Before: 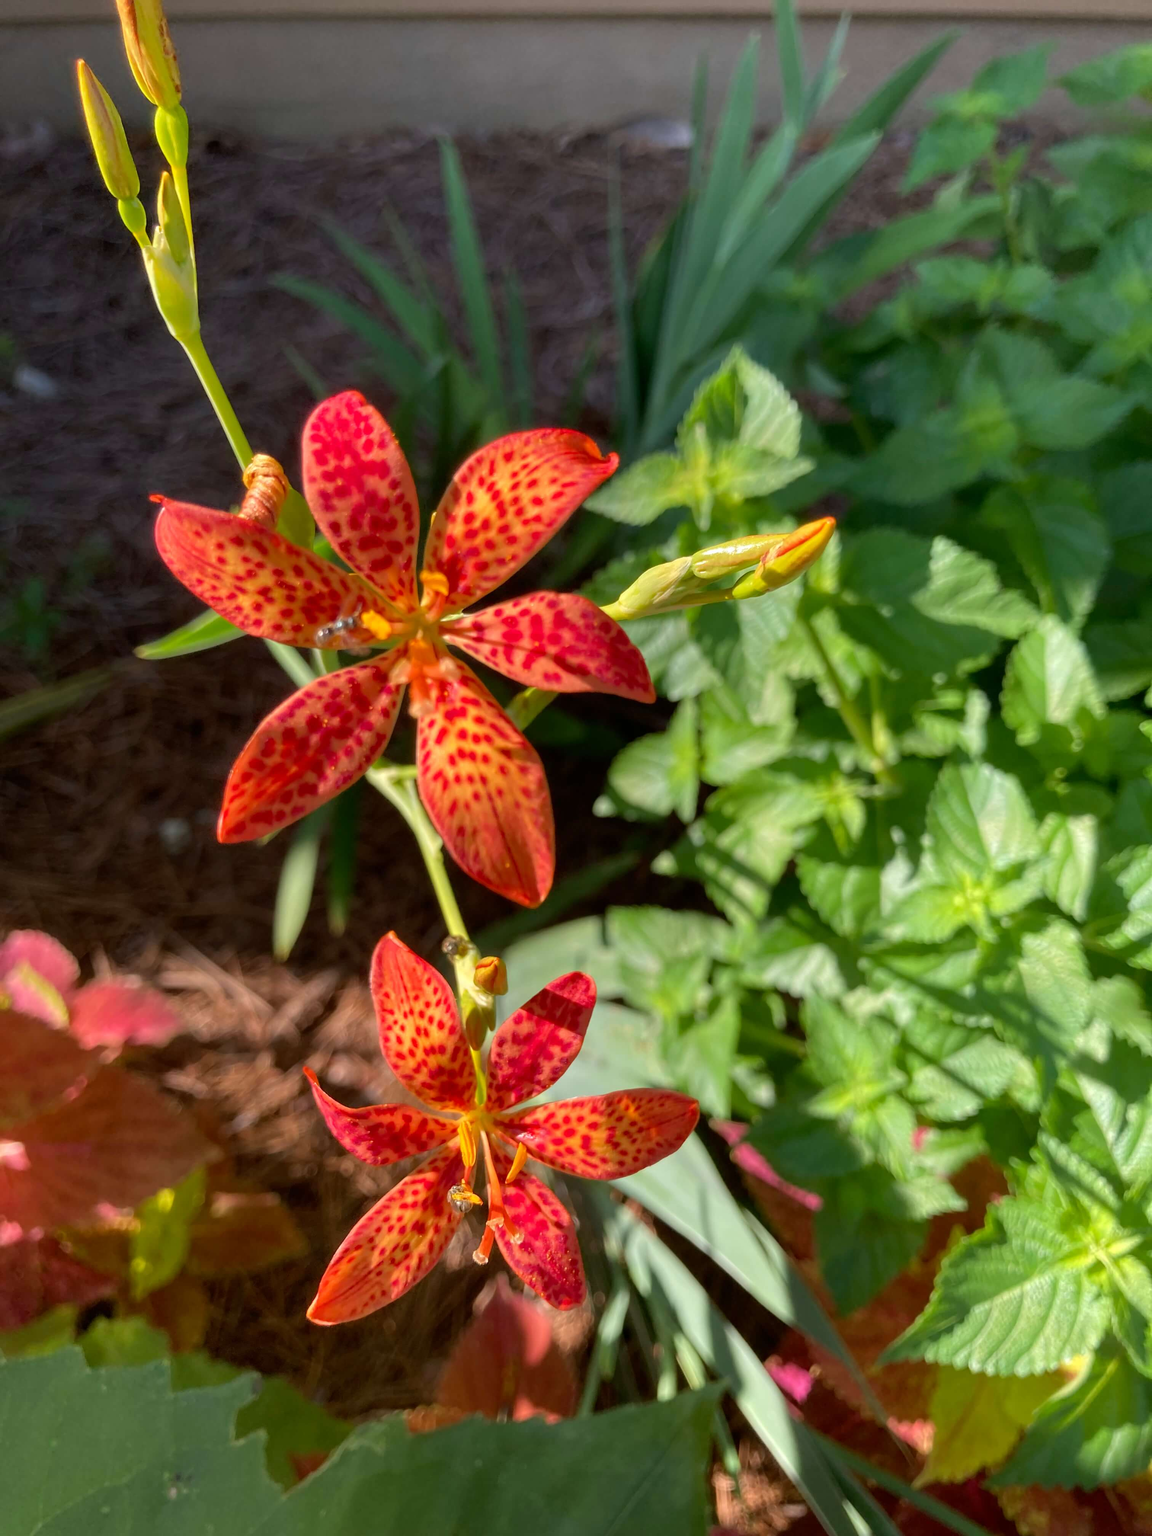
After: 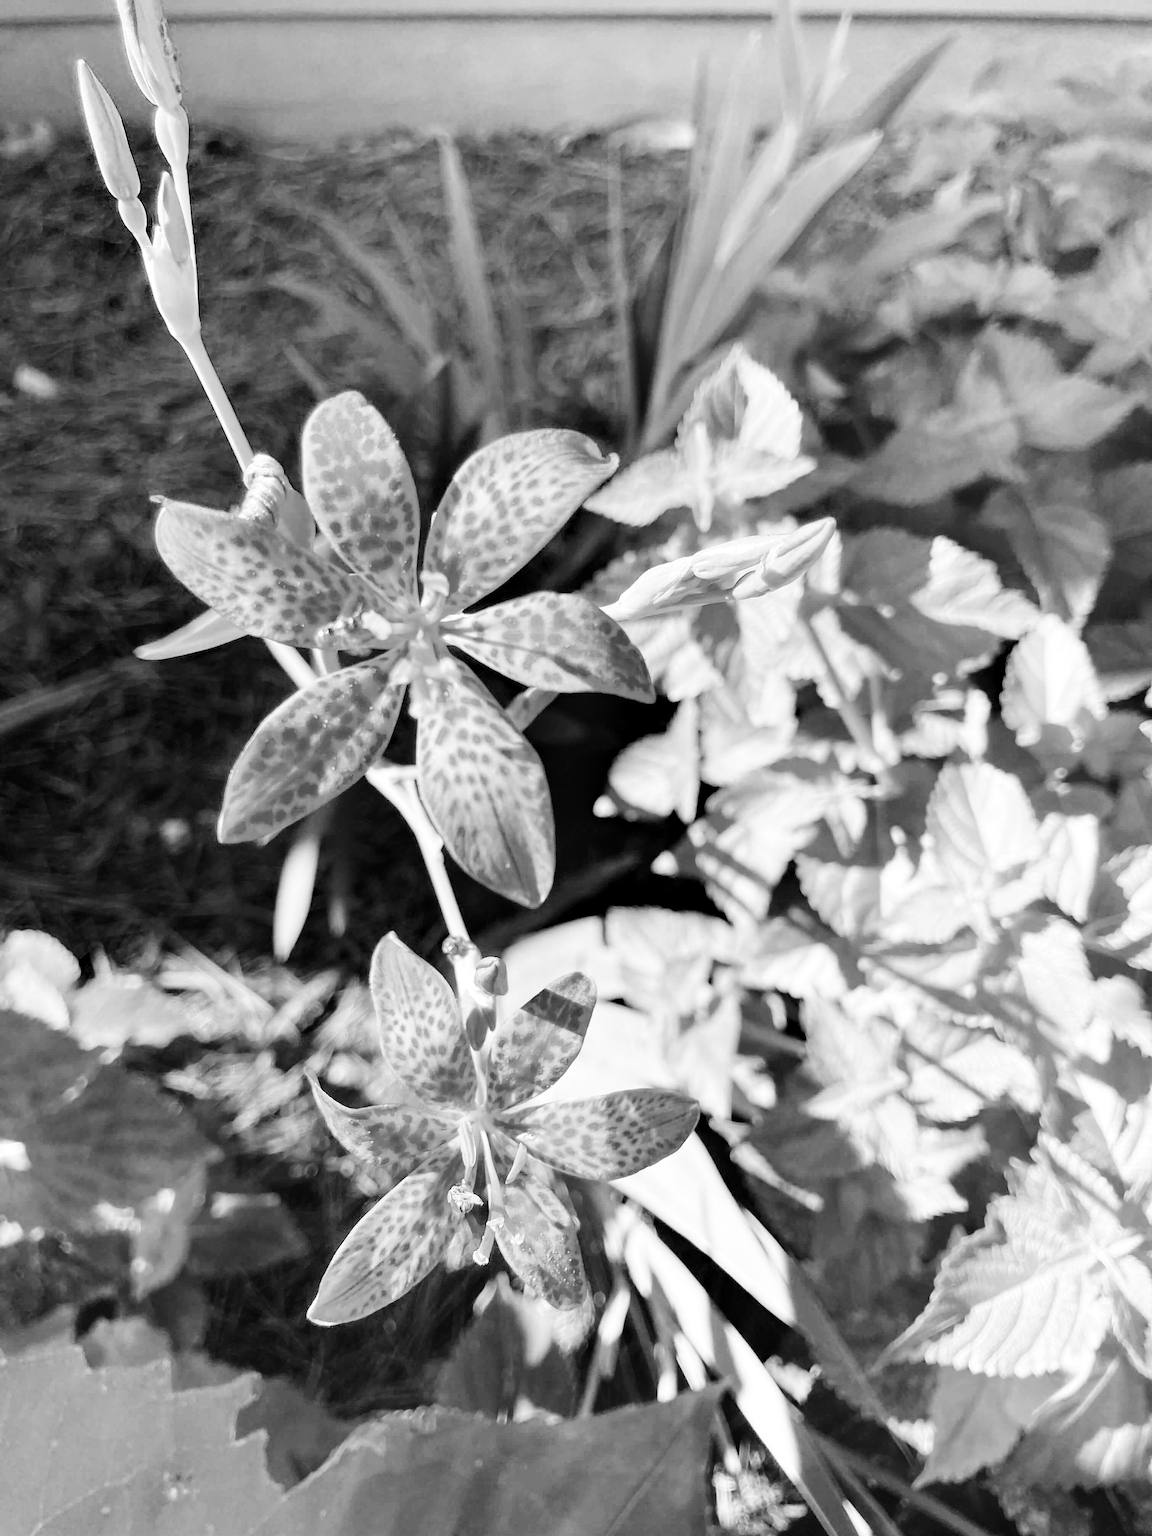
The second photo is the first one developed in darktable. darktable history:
color calibration: output gray [0.246, 0.254, 0.501, 0], x 0.398, y 0.386, temperature 3655.04 K
base curve: curves: ch0 [(0, 0.003) (0.001, 0.002) (0.006, 0.004) (0.02, 0.022) (0.048, 0.086) (0.094, 0.234) (0.162, 0.431) (0.258, 0.629) (0.385, 0.8) (0.548, 0.918) (0.751, 0.988) (1, 1)], fusion 1, preserve colors none
sharpen: radius 0.98, amount 0.603
